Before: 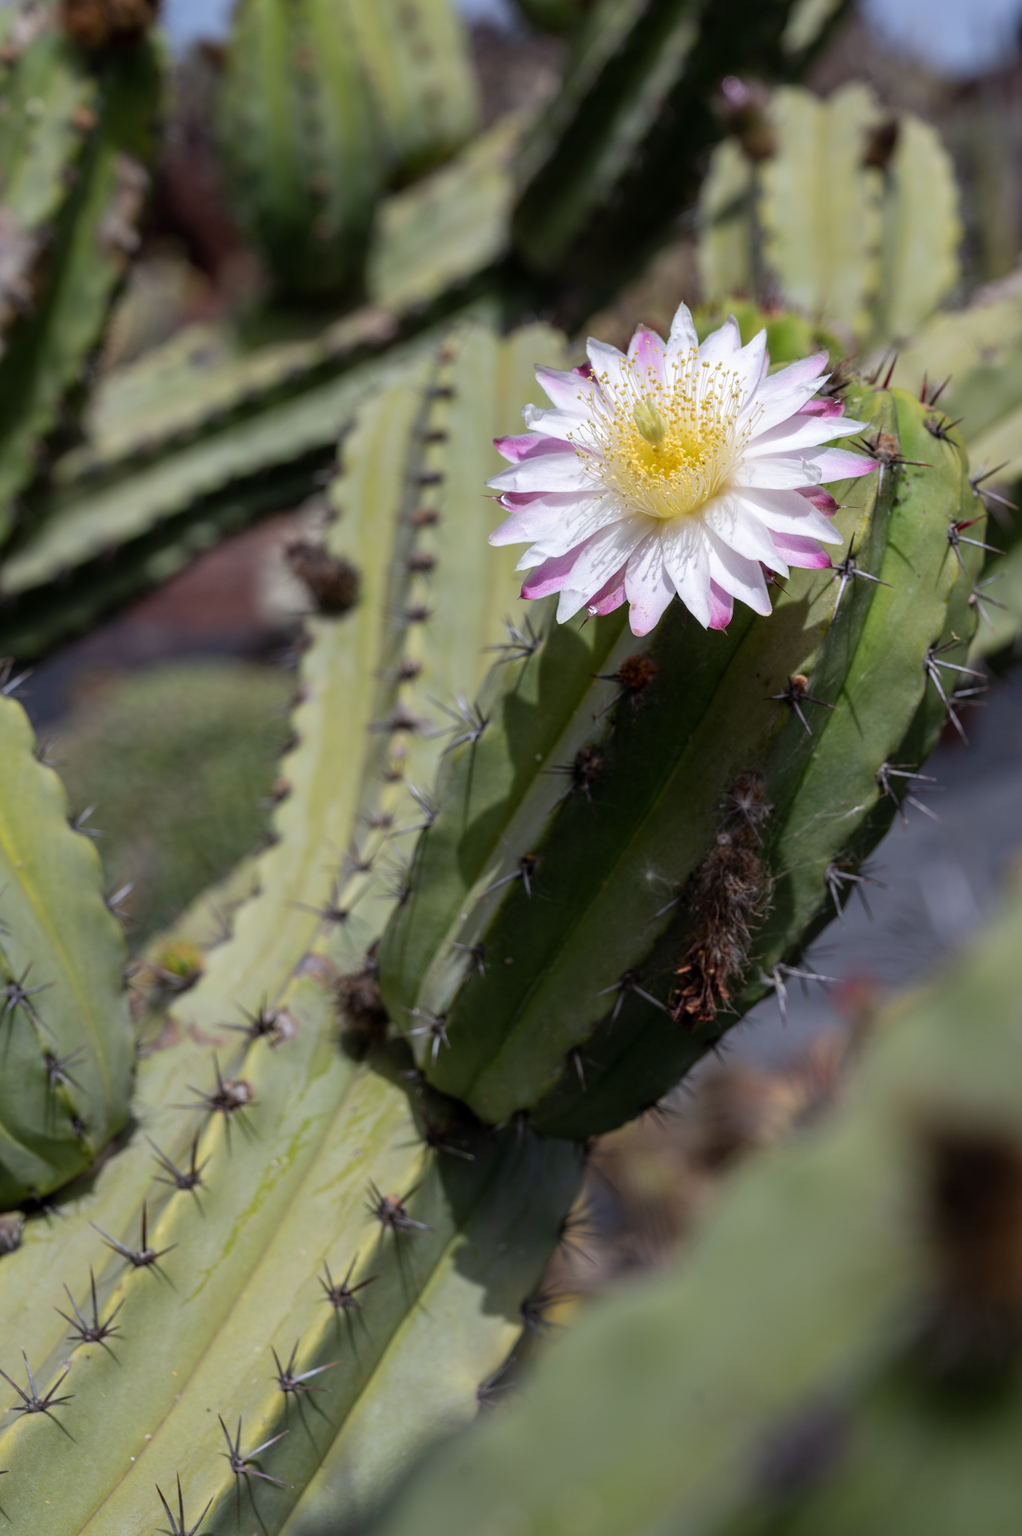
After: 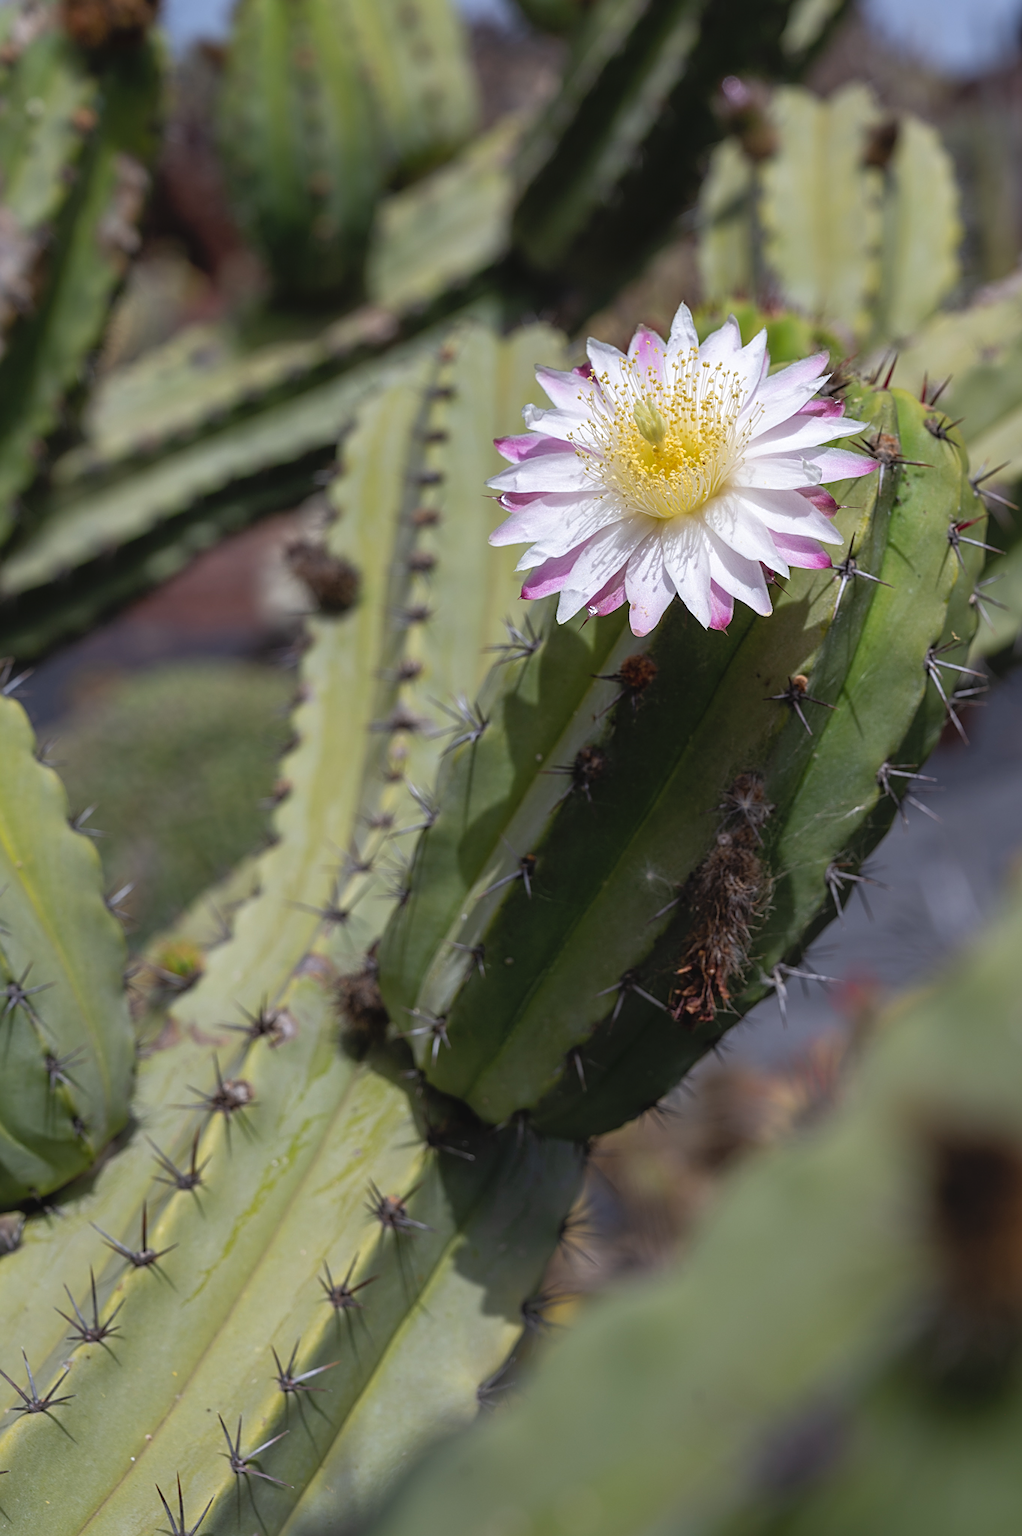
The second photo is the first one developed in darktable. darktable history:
tone curve: curves: ch0 [(0, 0.042) (0.129, 0.18) (0.501, 0.497) (1, 1)], color space Lab, independent channels, preserve colors none
sharpen: on, module defaults
